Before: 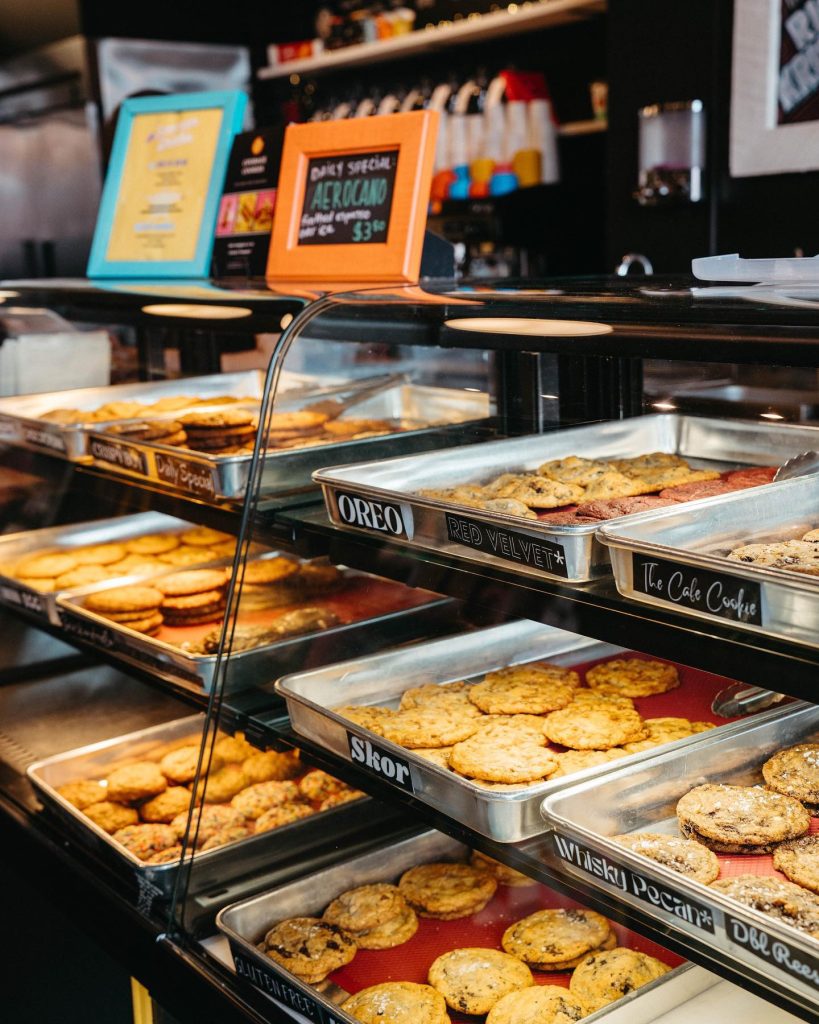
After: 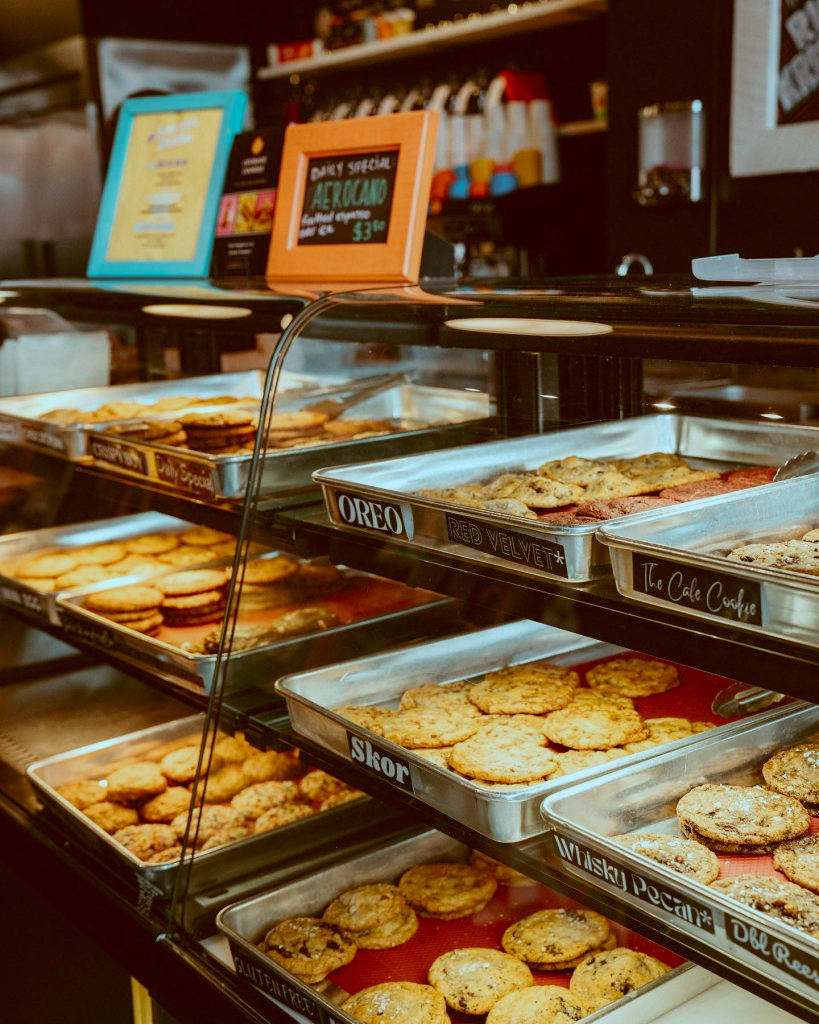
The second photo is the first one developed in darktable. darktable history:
tone equalizer: -8 EV 0.211 EV, -7 EV 0.432 EV, -6 EV 0.432 EV, -5 EV 0.273 EV, -3 EV -0.278 EV, -2 EV -0.445 EV, -1 EV -0.392 EV, +0 EV -0.27 EV, smoothing 1
color correction: highlights a* -14.33, highlights b* -16.83, shadows a* 10.76, shadows b* 28.94
